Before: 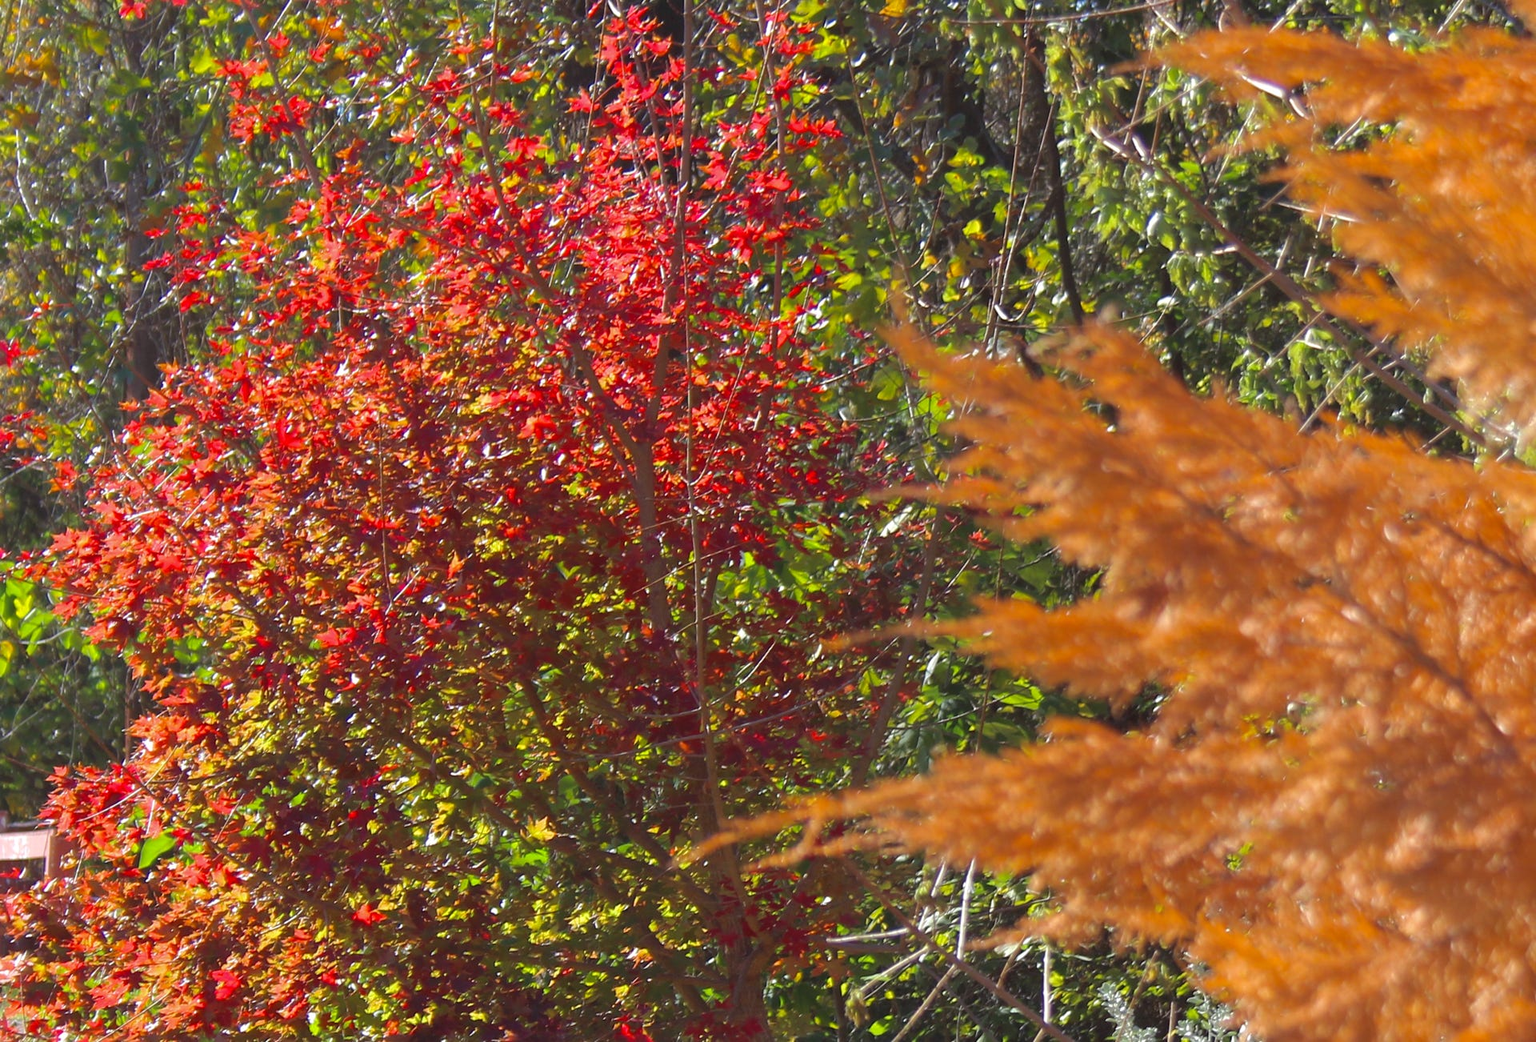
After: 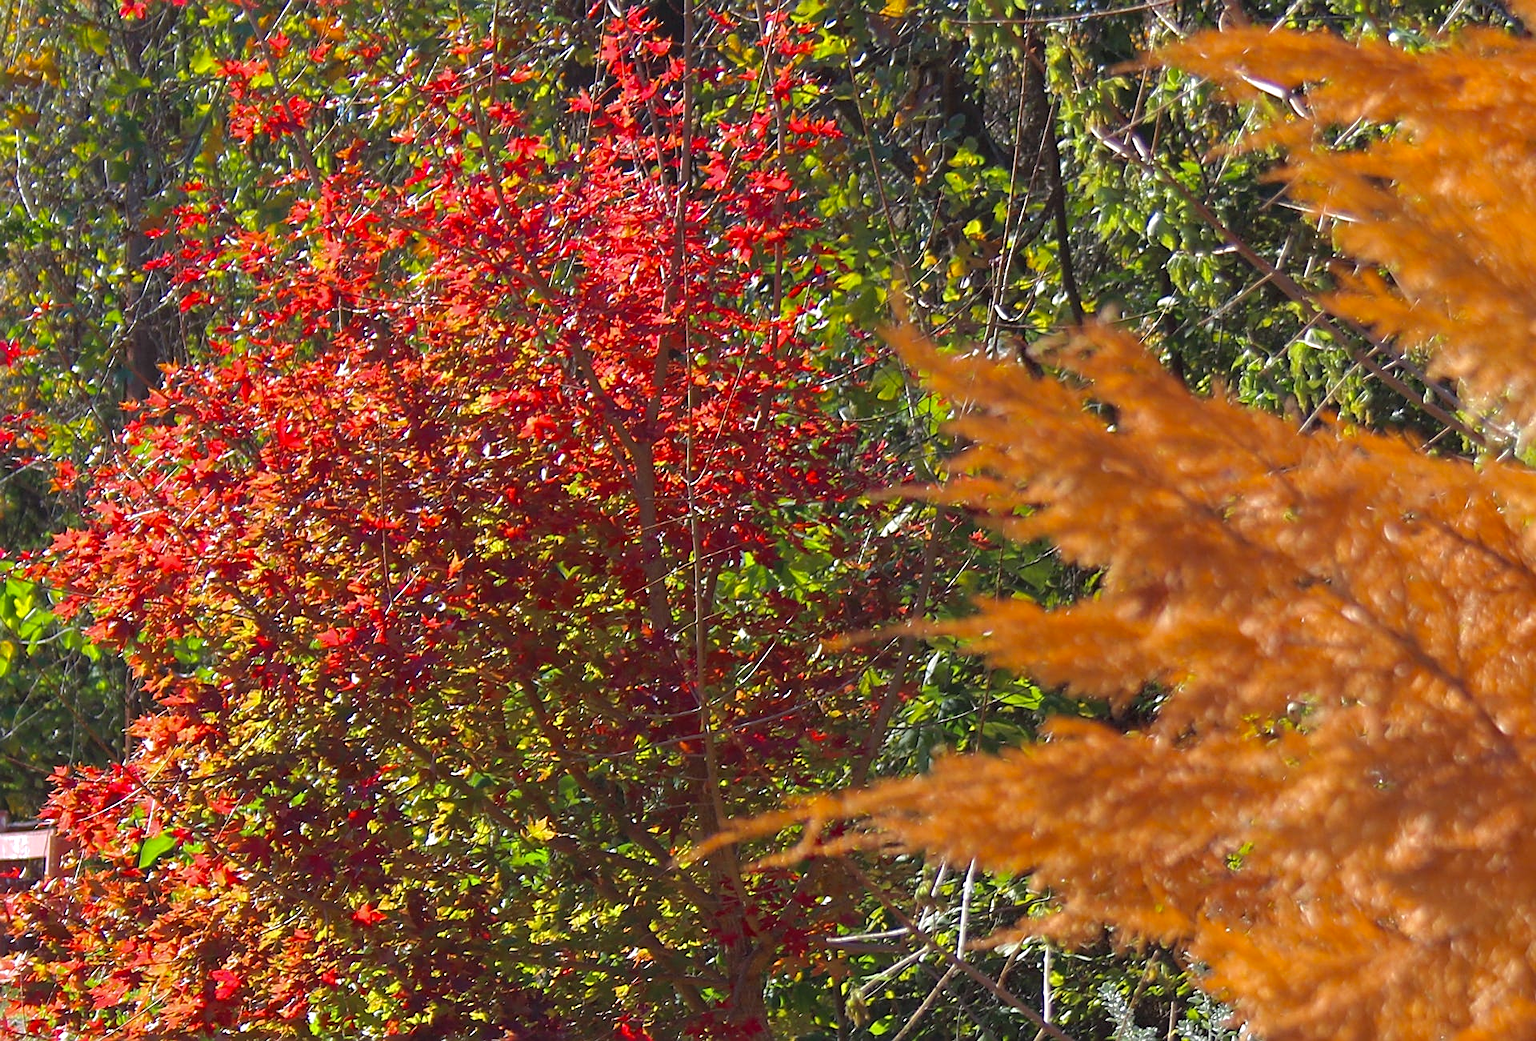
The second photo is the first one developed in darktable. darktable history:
sharpen: on, module defaults
haze removal: strength 0.297, distance 0.257, adaptive false
